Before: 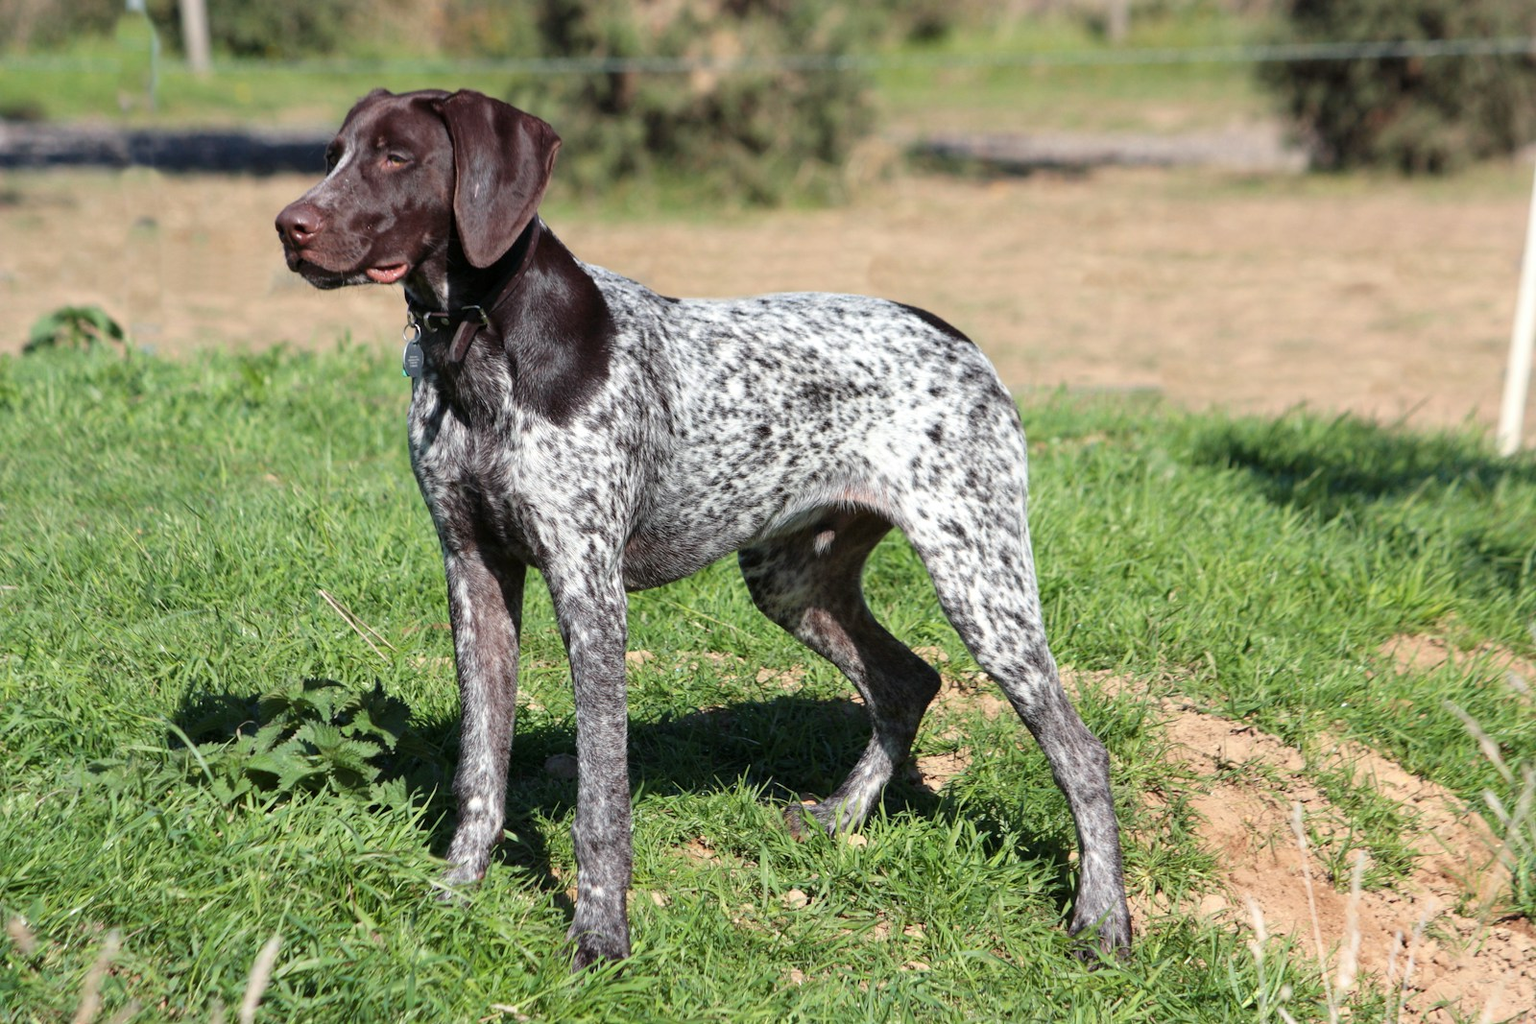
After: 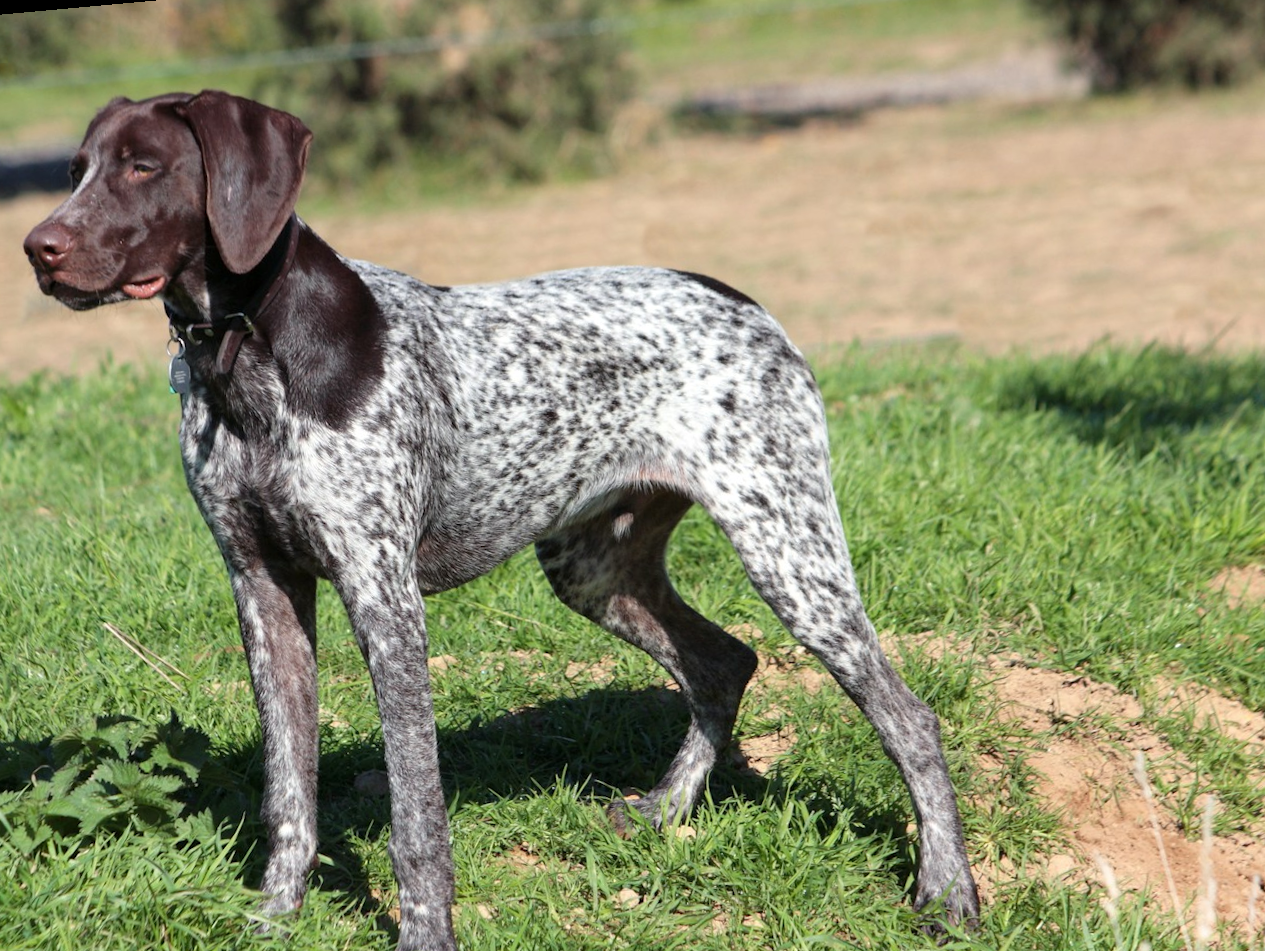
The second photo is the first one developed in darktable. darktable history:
crop: left 16.768%, top 8.653%, right 8.362%, bottom 12.485%
rotate and perspective: rotation -5.2°, automatic cropping off
